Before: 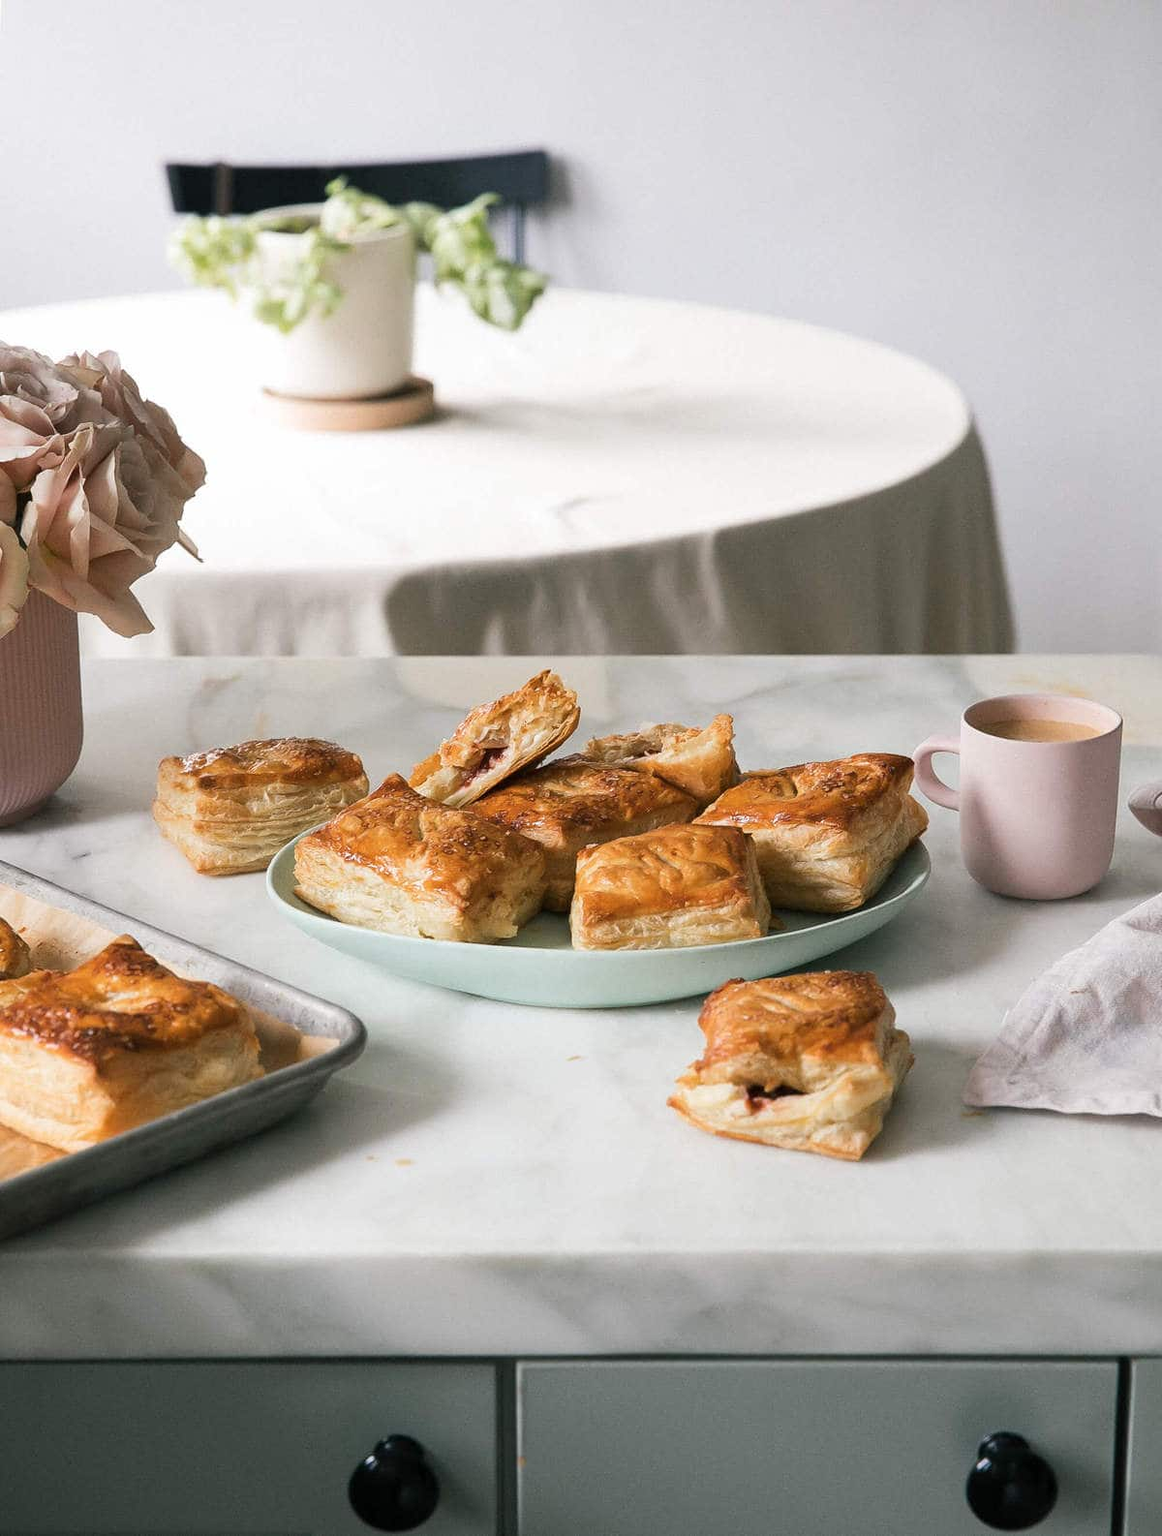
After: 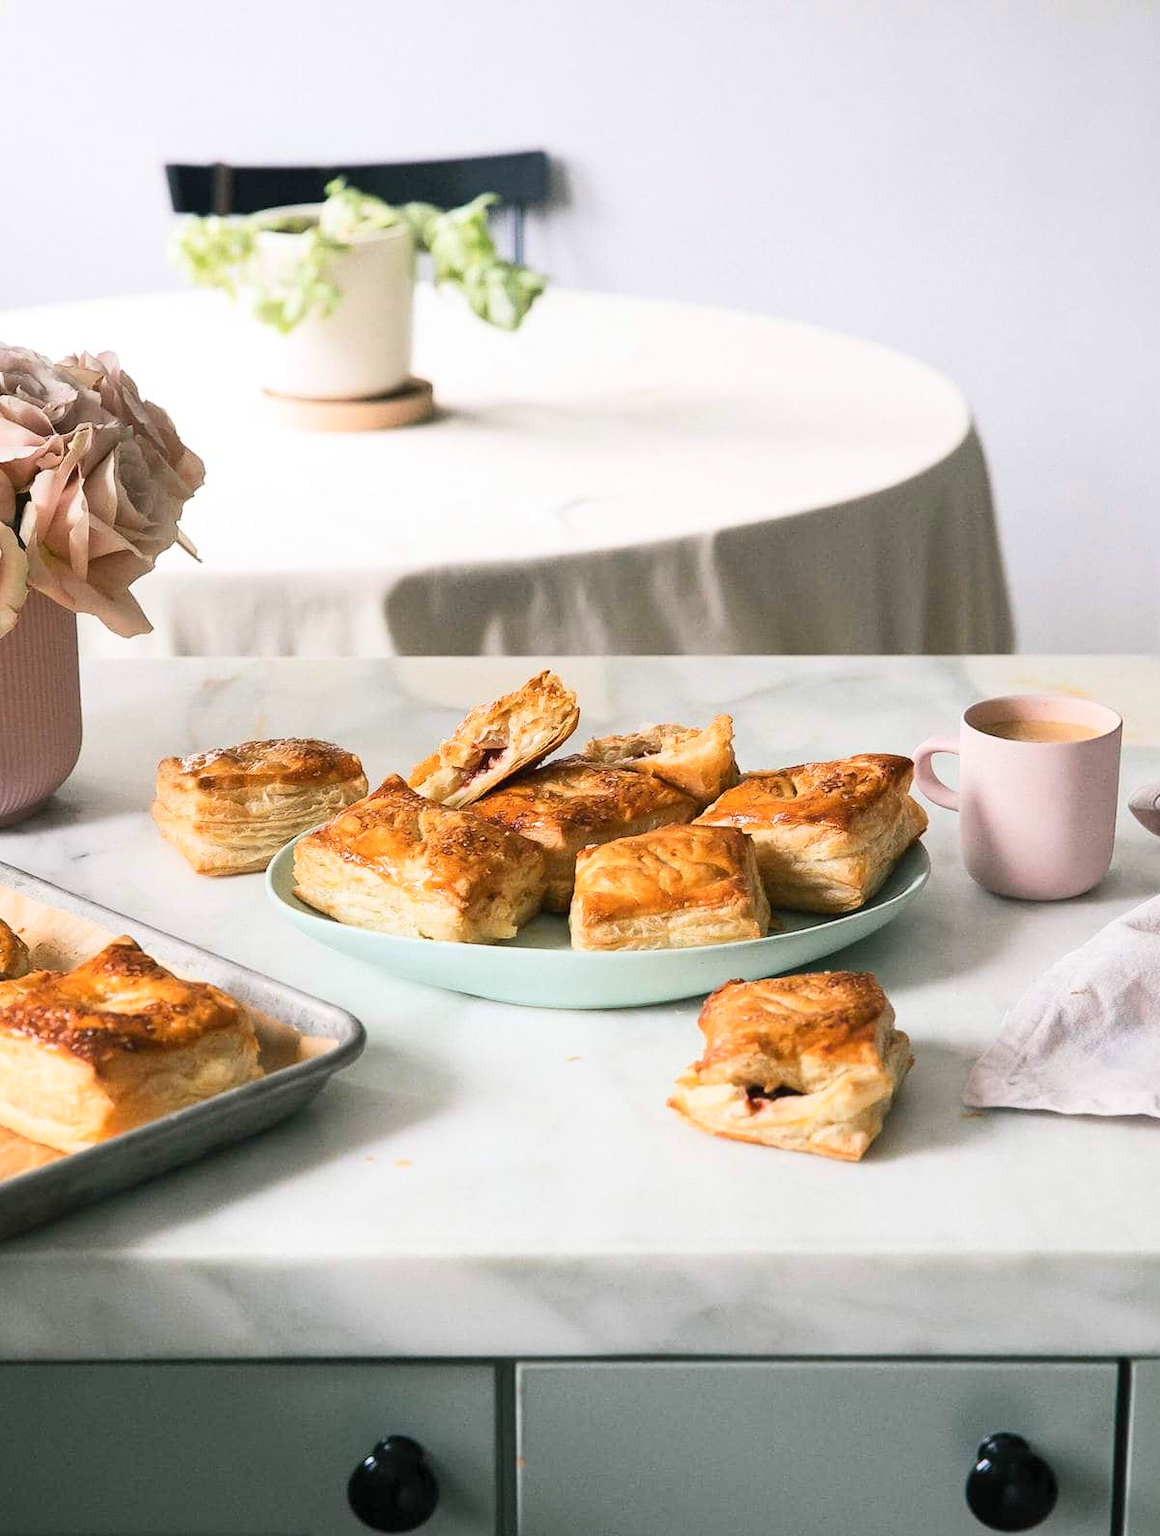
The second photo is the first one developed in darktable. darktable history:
crop: left 0.158%
contrast brightness saturation: contrast 0.2, brightness 0.157, saturation 0.22
